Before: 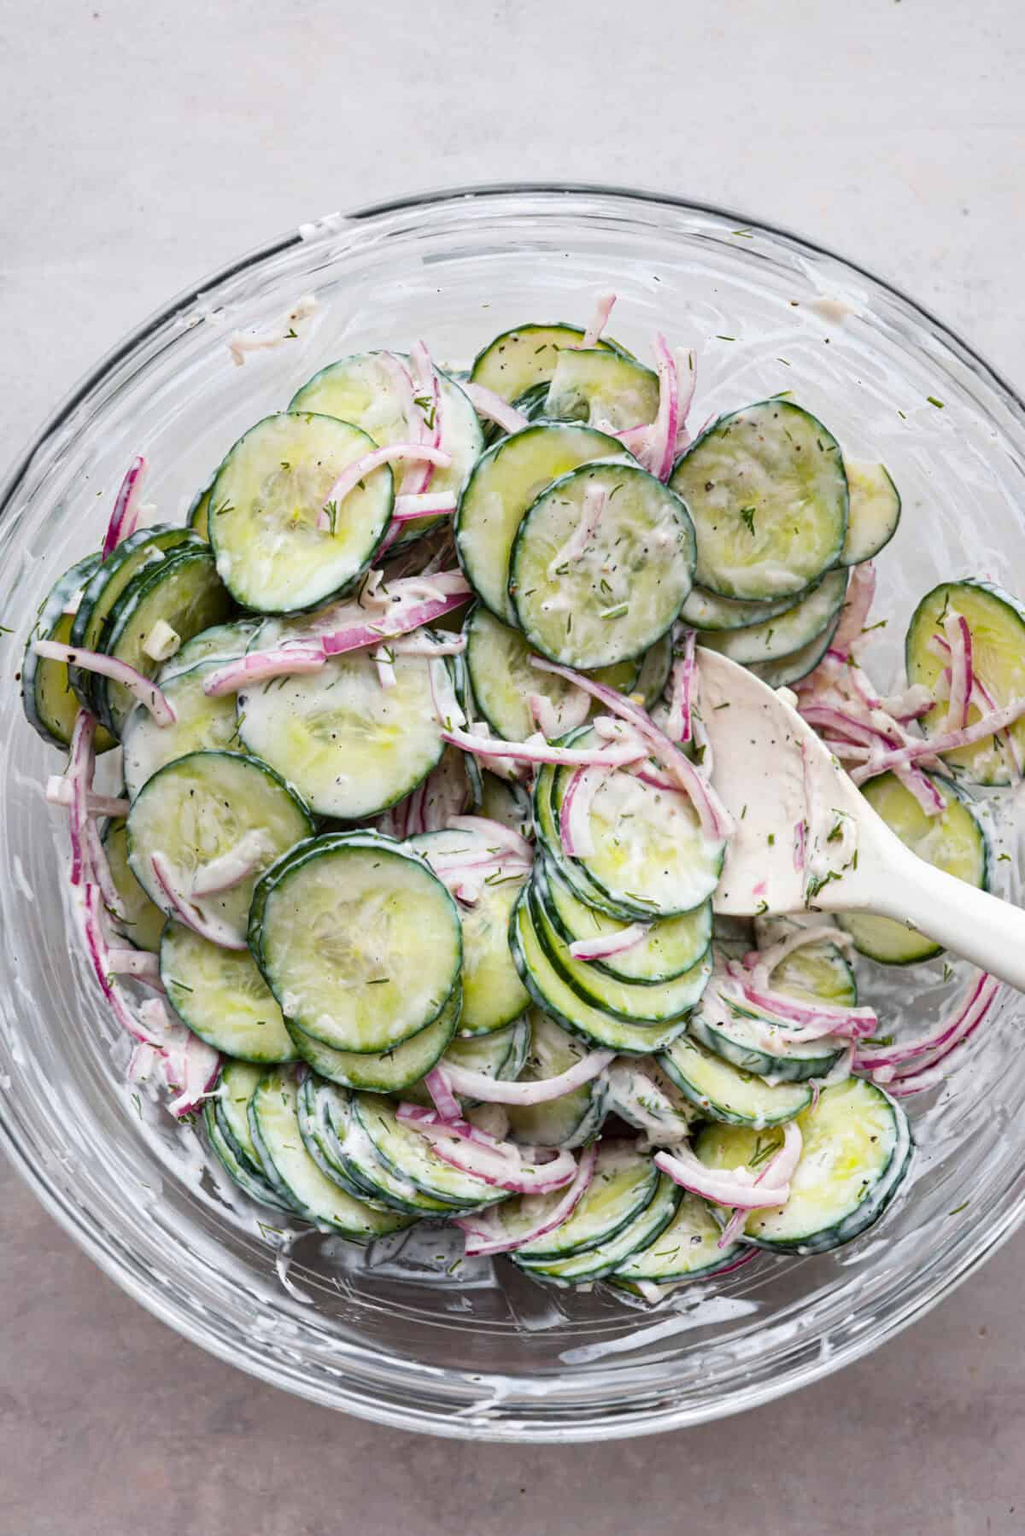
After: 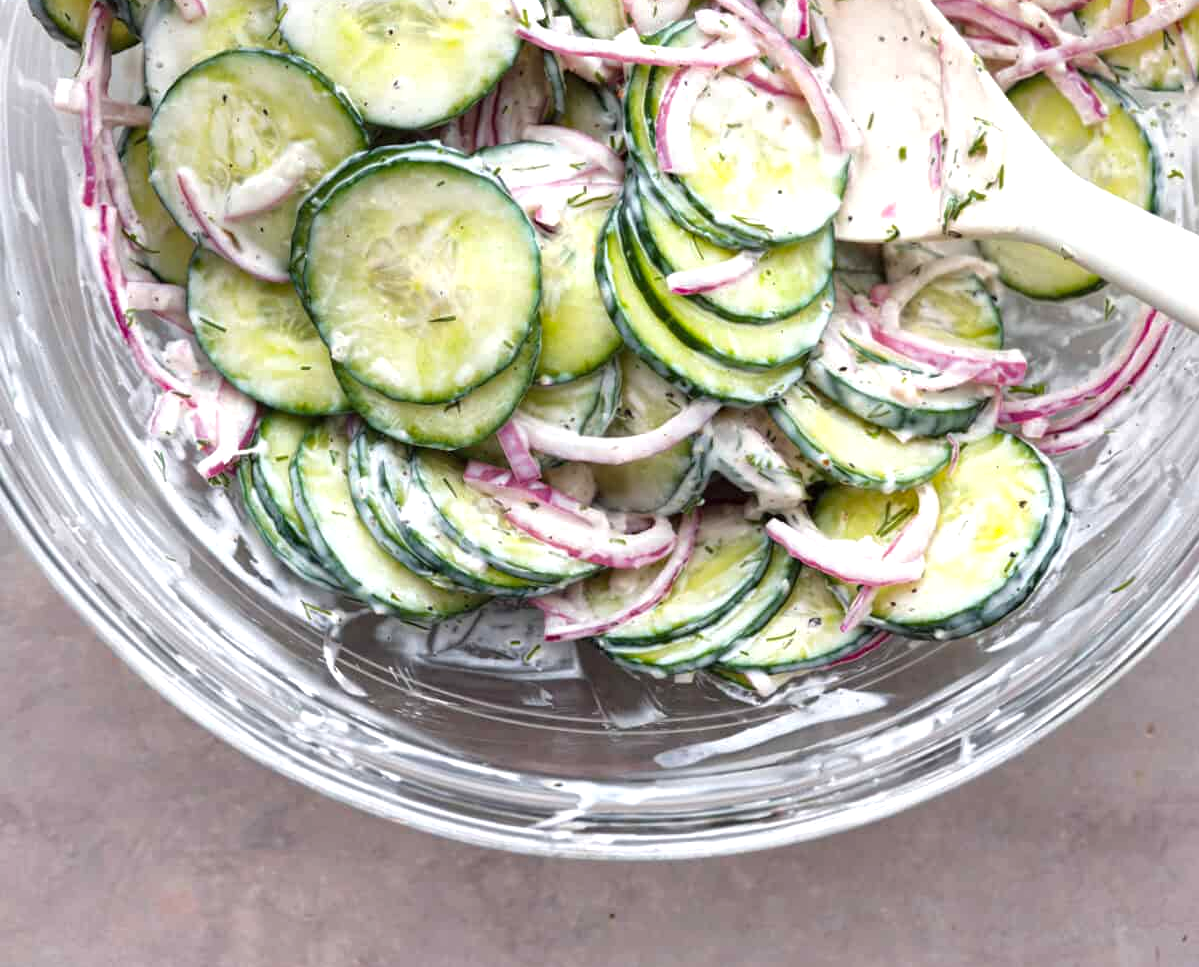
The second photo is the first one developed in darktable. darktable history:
shadows and highlights: shadows 25, white point adjustment -3, highlights -30
exposure: black level correction 0, exposure 0.6 EV, compensate highlight preservation false
crop and rotate: top 46.237%
